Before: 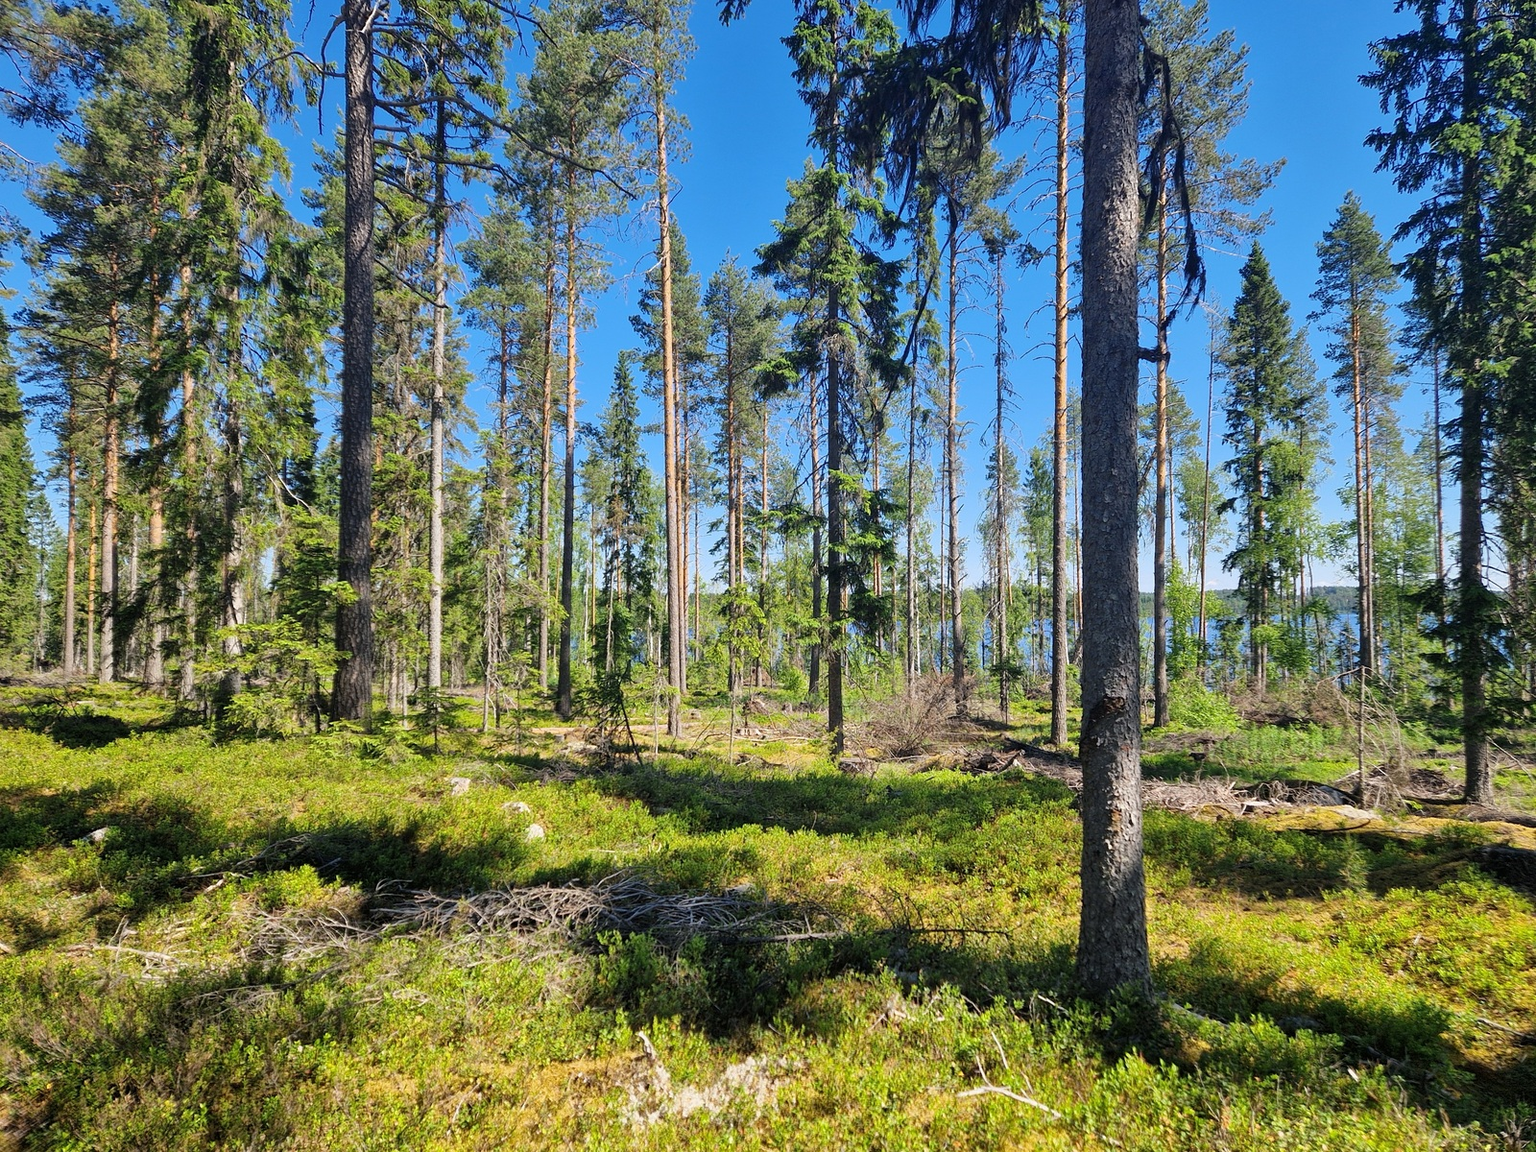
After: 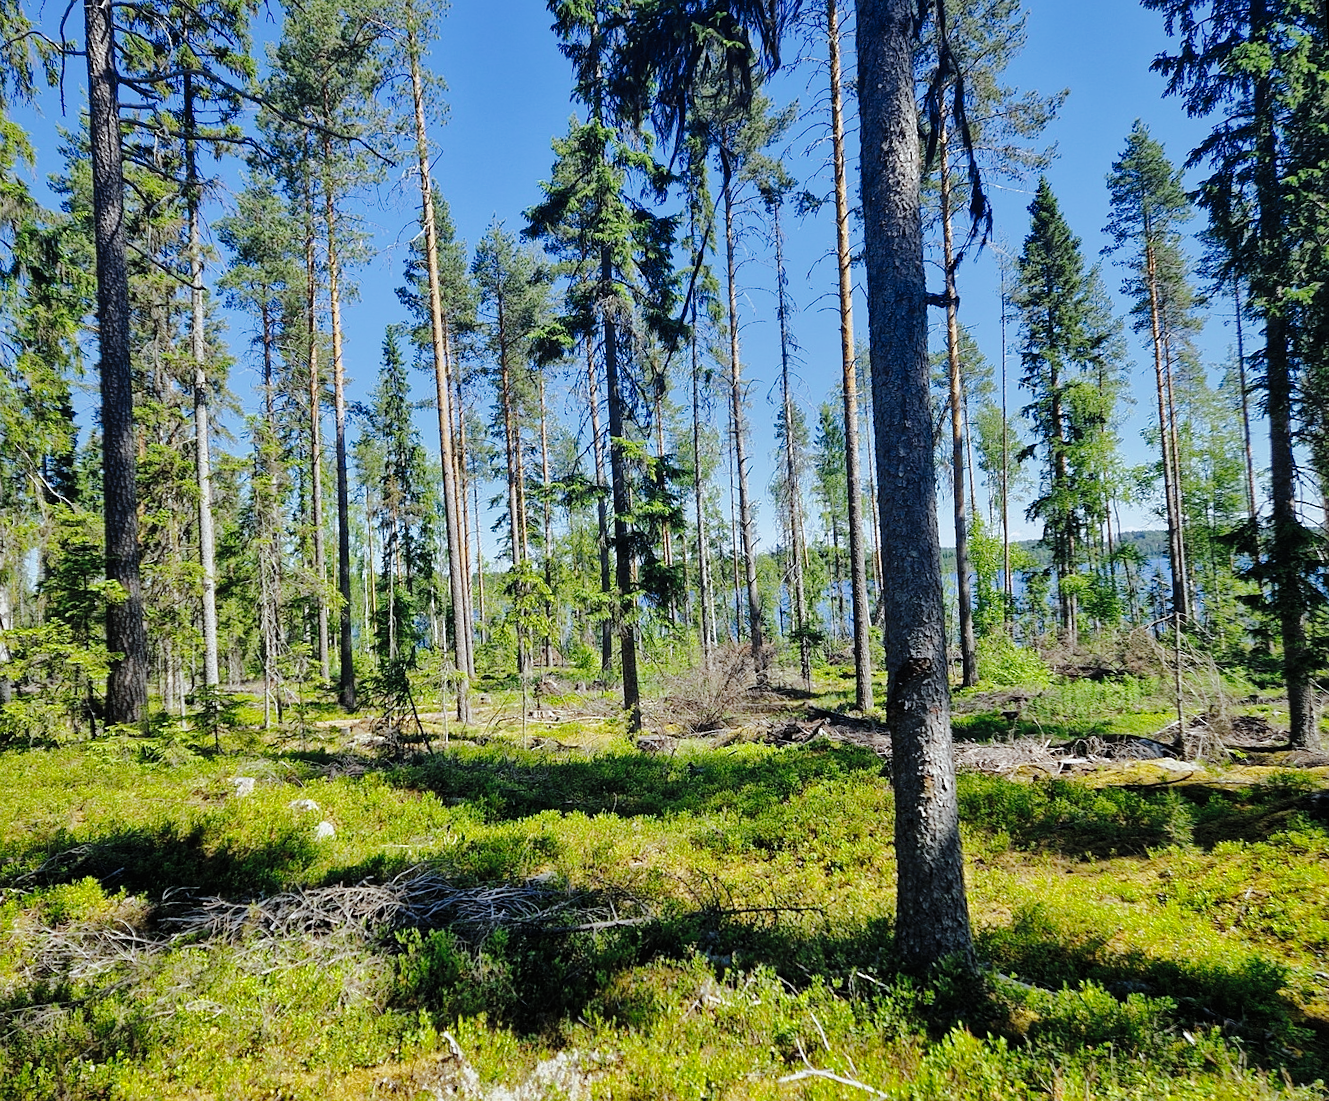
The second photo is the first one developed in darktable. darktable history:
shadows and highlights: shadows 40, highlights -60
white balance: red 0.925, blue 1.046
tone curve: curves: ch0 [(0, 0) (0.003, 0.003) (0.011, 0.005) (0.025, 0.008) (0.044, 0.012) (0.069, 0.02) (0.1, 0.031) (0.136, 0.047) (0.177, 0.088) (0.224, 0.141) (0.277, 0.222) (0.335, 0.32) (0.399, 0.422) (0.468, 0.523) (0.543, 0.623) (0.623, 0.716) (0.709, 0.796) (0.801, 0.878) (0.898, 0.957) (1, 1)], preserve colors none
color correction: saturation 0.85
rotate and perspective: rotation -3°, crop left 0.031, crop right 0.968, crop top 0.07, crop bottom 0.93
sharpen: radius 1.272, amount 0.305, threshold 0
crop and rotate: left 14.584%
exposure: compensate highlight preservation false
